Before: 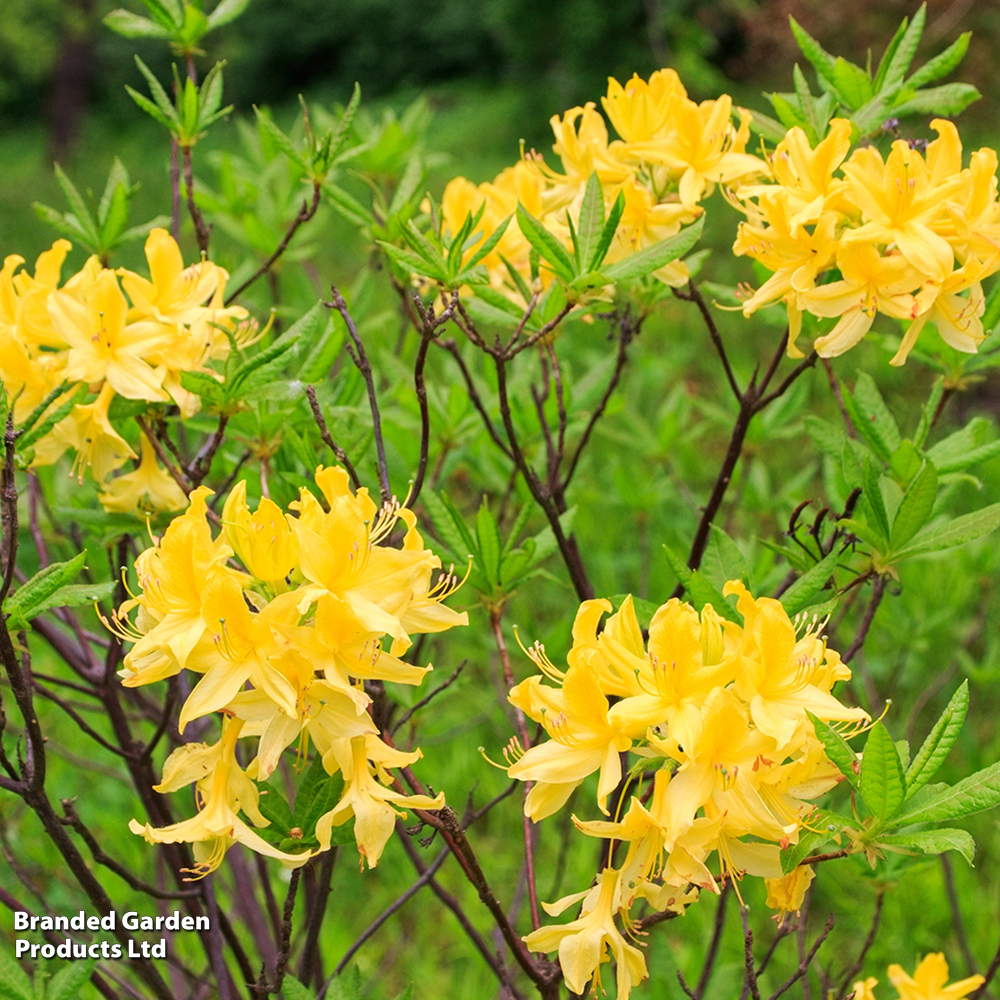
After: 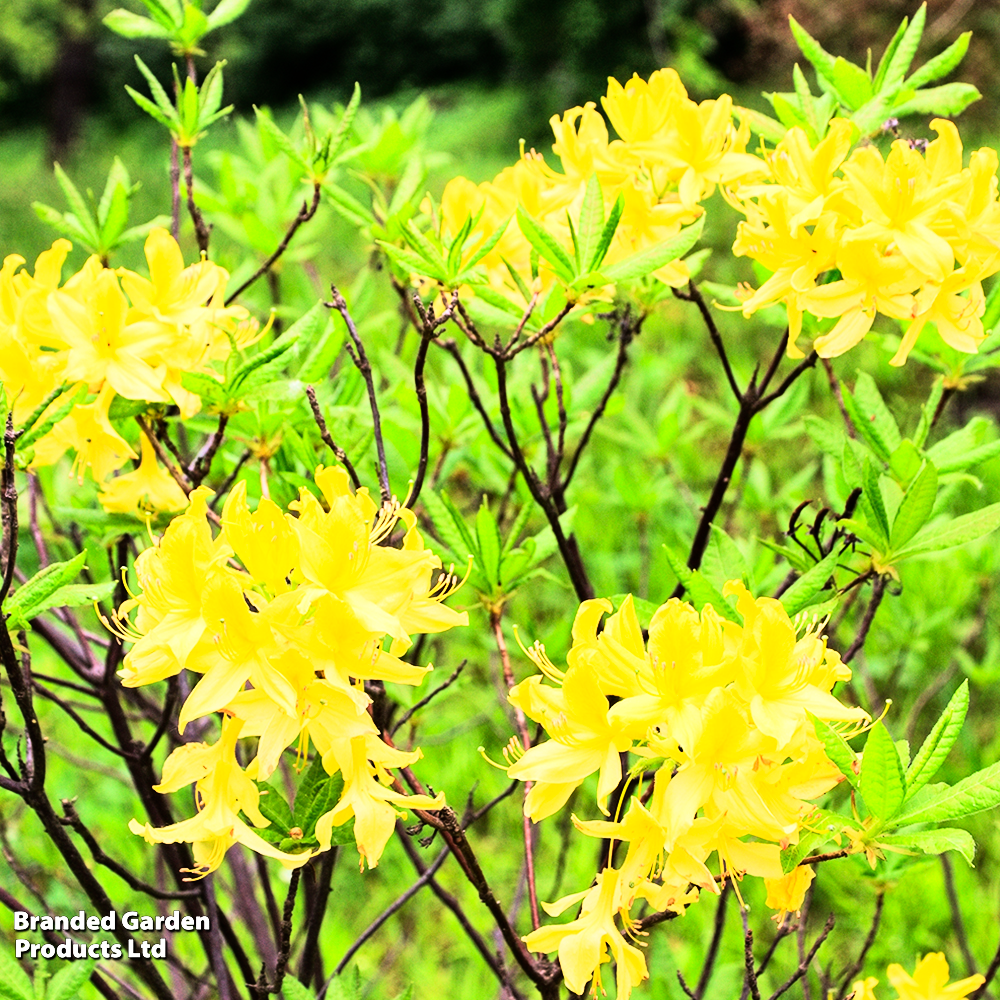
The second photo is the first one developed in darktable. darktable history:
rgb curve: curves: ch0 [(0, 0) (0.21, 0.15) (0.24, 0.21) (0.5, 0.75) (0.75, 0.96) (0.89, 0.99) (1, 1)]; ch1 [(0, 0.02) (0.21, 0.13) (0.25, 0.2) (0.5, 0.67) (0.75, 0.9) (0.89, 0.97) (1, 1)]; ch2 [(0, 0.02) (0.21, 0.13) (0.25, 0.2) (0.5, 0.67) (0.75, 0.9) (0.89, 0.97) (1, 1)], compensate middle gray true
shadows and highlights: radius 125.46, shadows 30.51, highlights -30.51, low approximation 0.01, soften with gaussian
